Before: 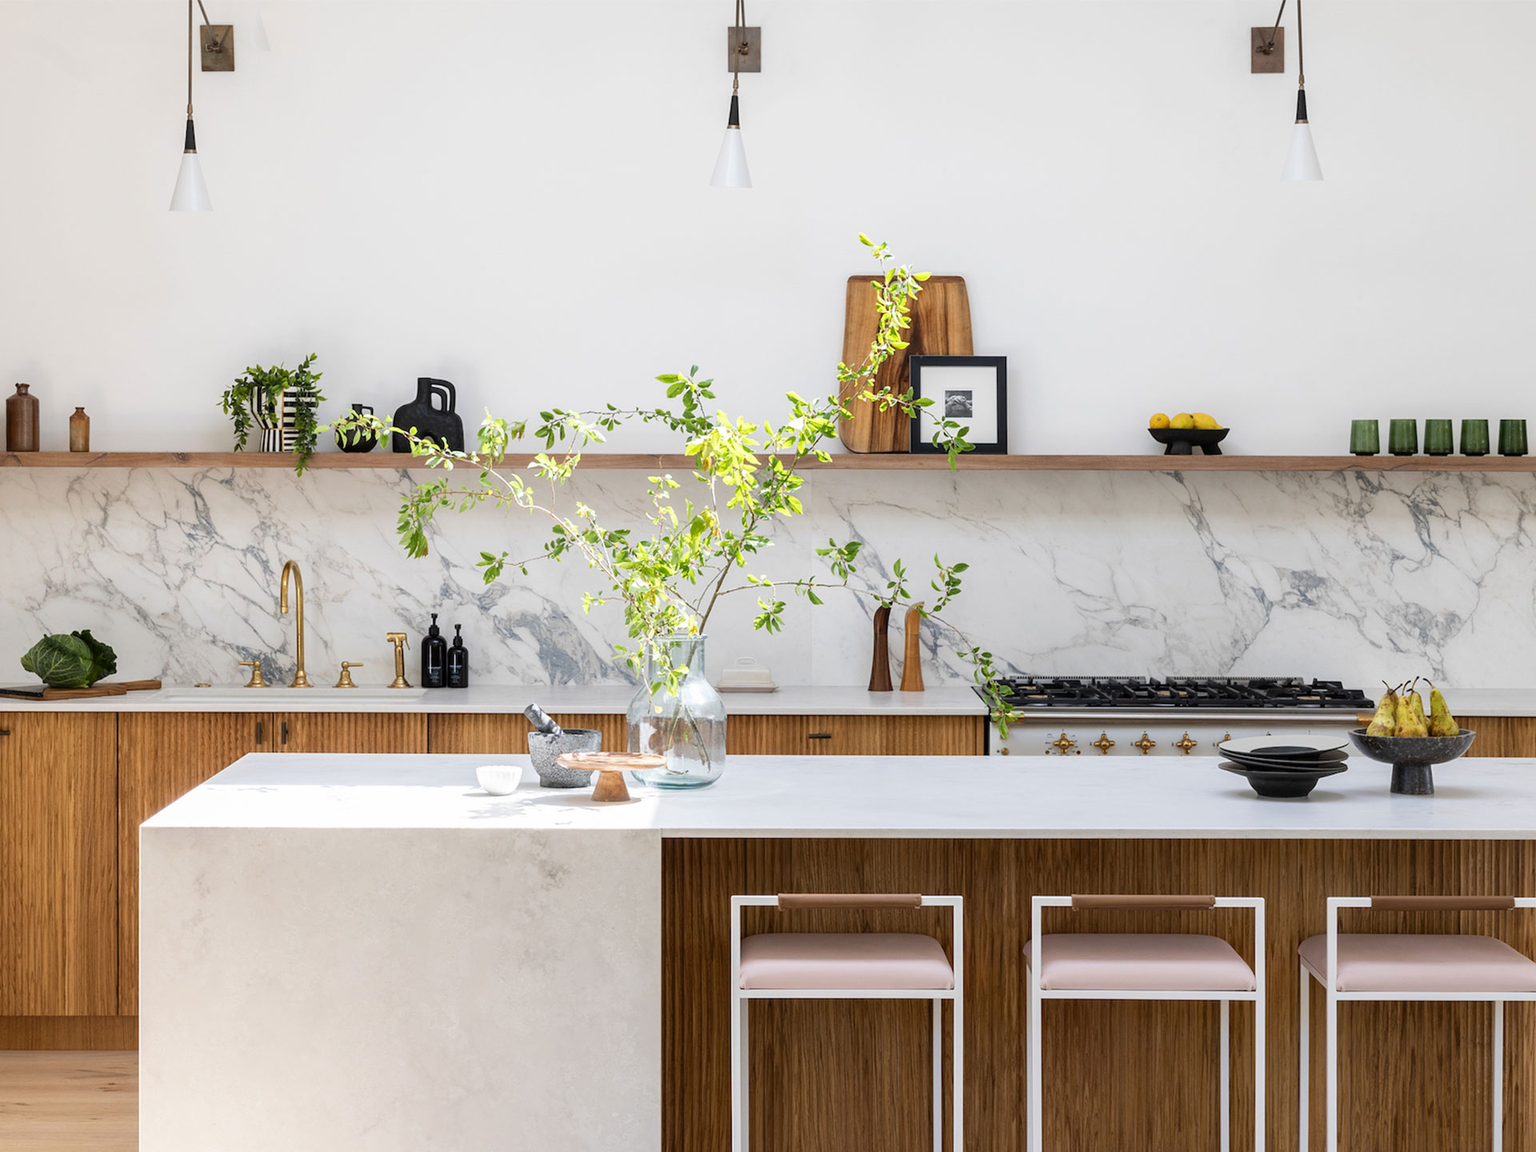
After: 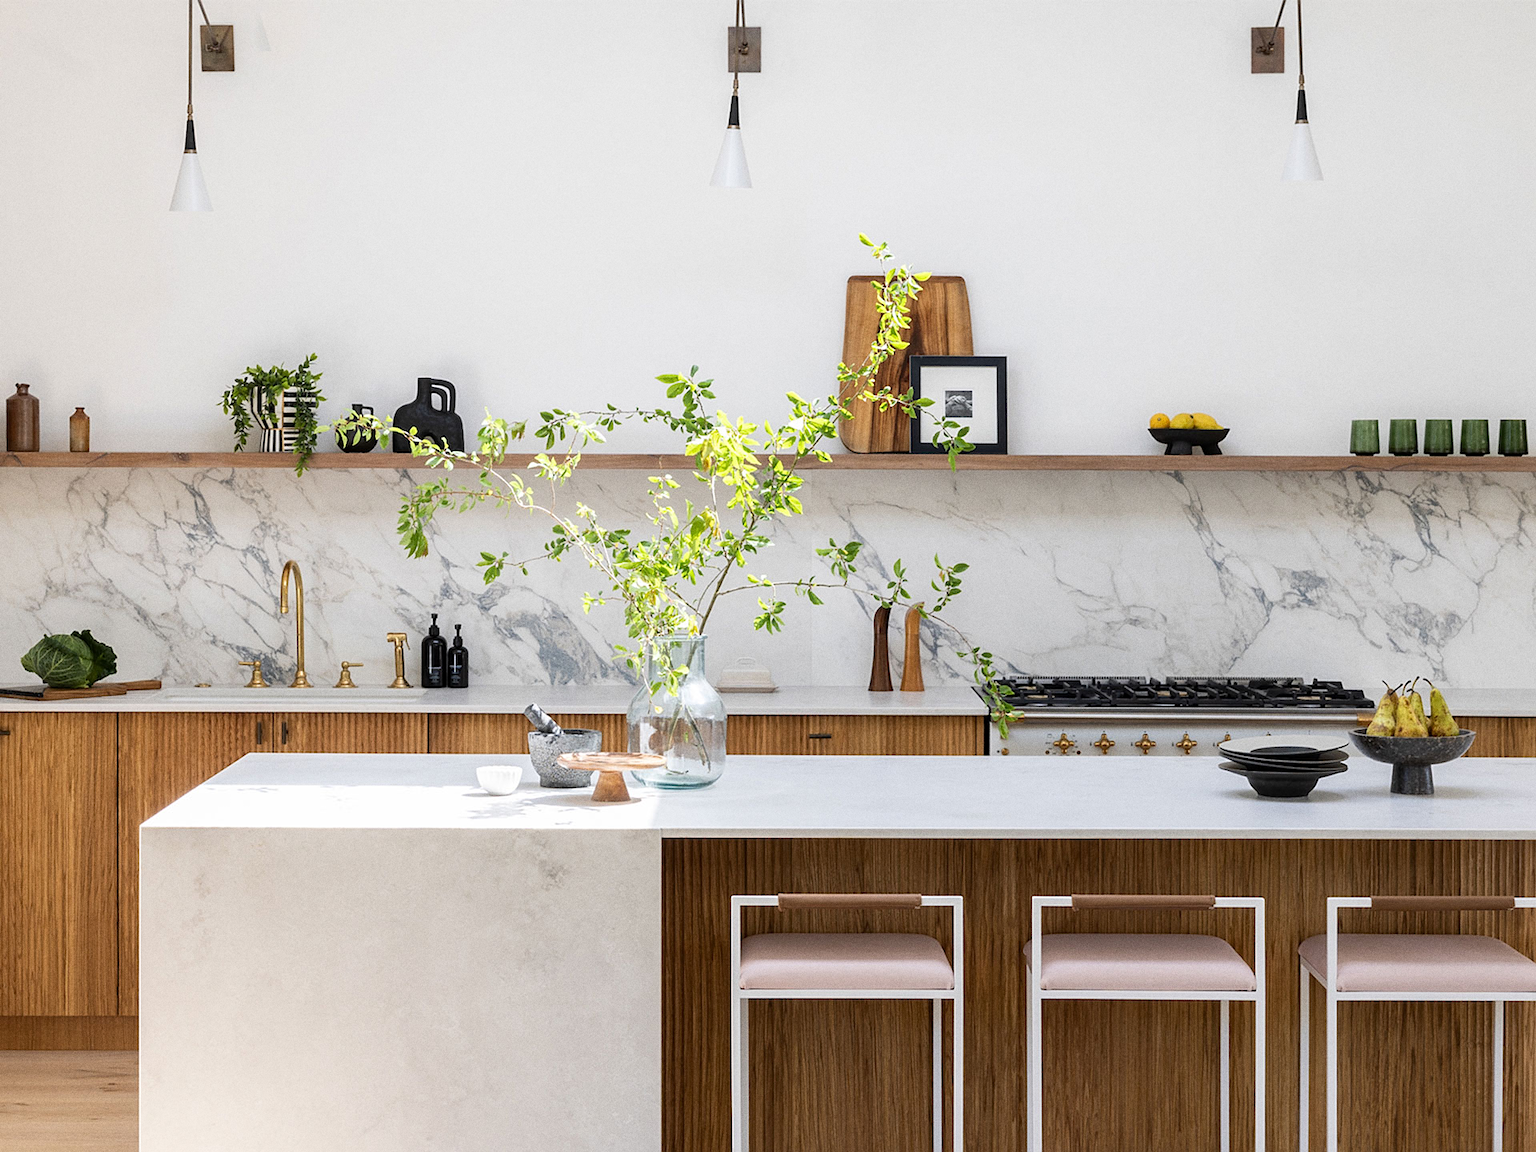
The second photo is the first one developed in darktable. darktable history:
sharpen: amount 0.2
grain: coarseness 0.09 ISO
